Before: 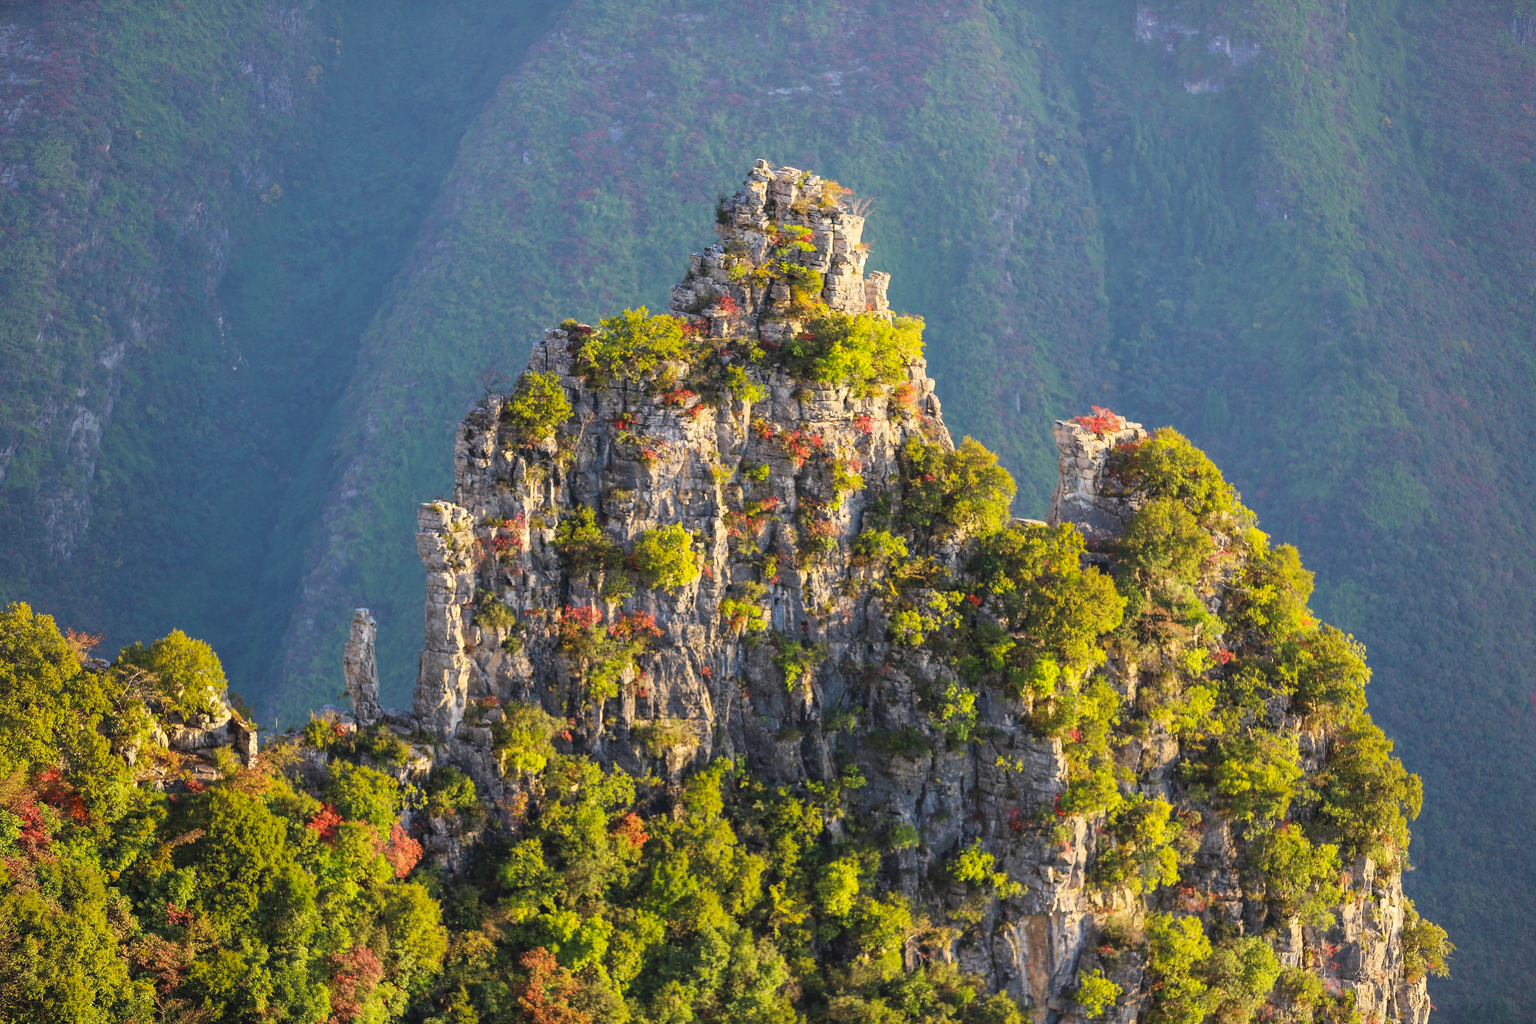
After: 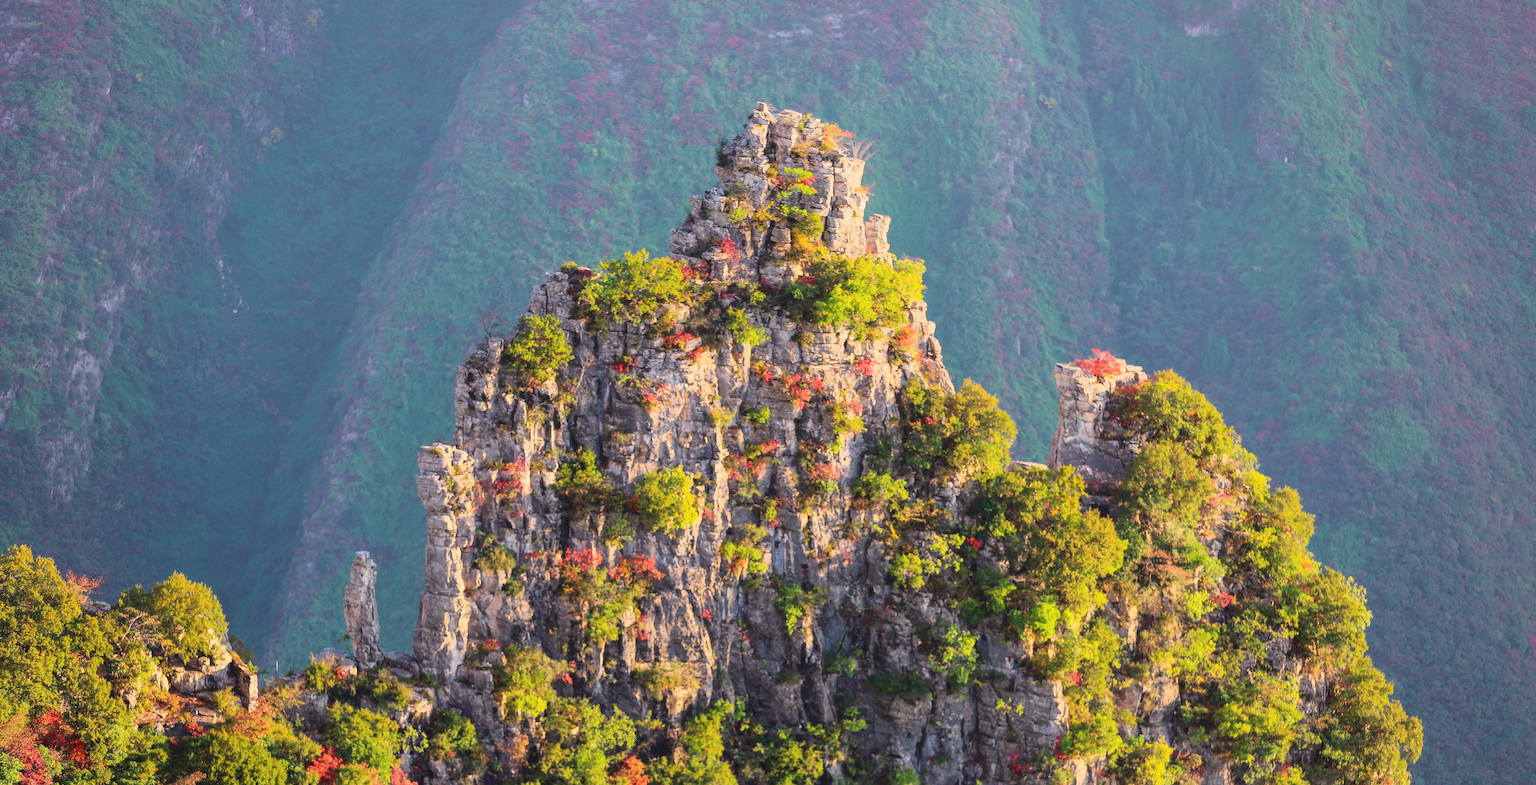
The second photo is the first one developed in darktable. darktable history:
crop: top 5.616%, bottom 17.652%
haze removal: strength -0.057, compatibility mode true, adaptive false
tone curve: curves: ch0 [(0, 0.025) (0.15, 0.143) (0.452, 0.486) (0.751, 0.788) (1, 0.961)]; ch1 [(0, 0) (0.43, 0.408) (0.476, 0.469) (0.497, 0.507) (0.546, 0.571) (0.566, 0.607) (0.62, 0.657) (1, 1)]; ch2 [(0, 0) (0.386, 0.397) (0.505, 0.498) (0.547, 0.546) (0.579, 0.58) (1, 1)], color space Lab, independent channels, preserve colors none
